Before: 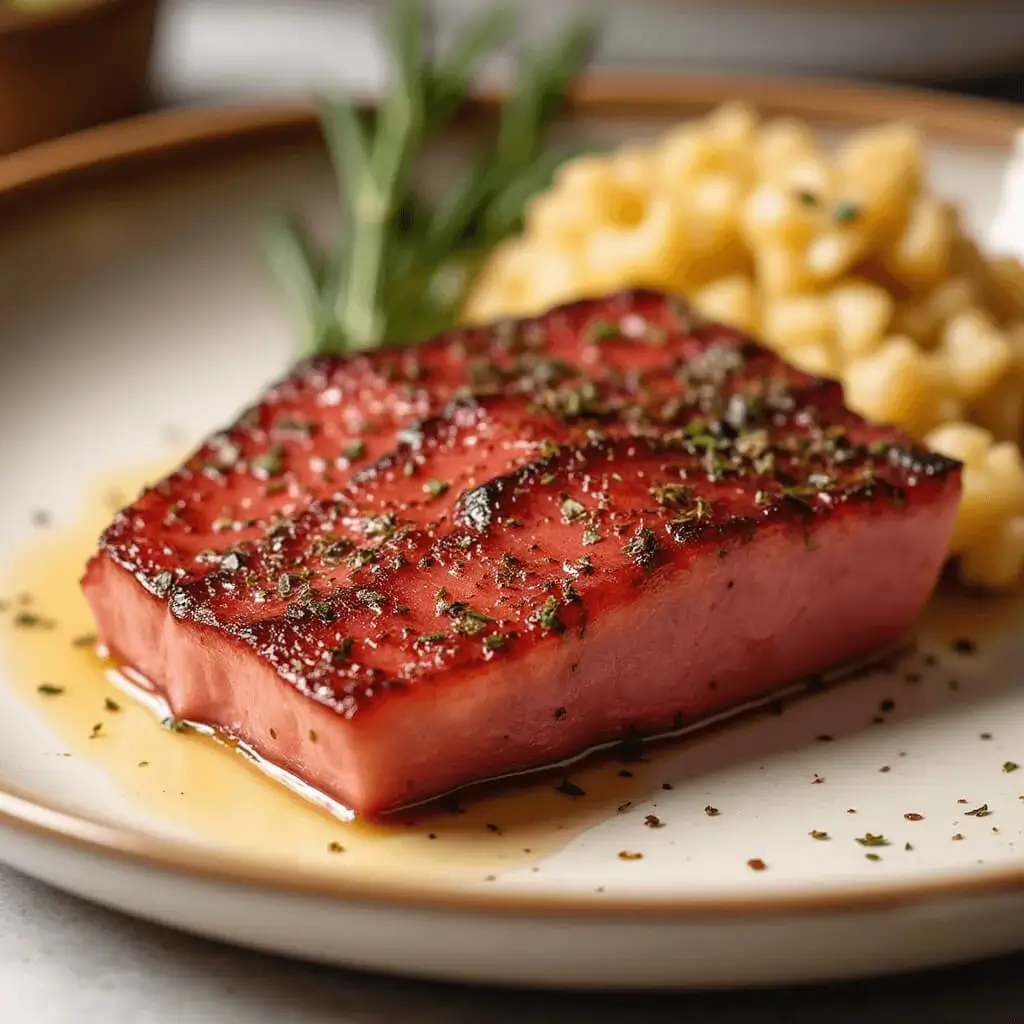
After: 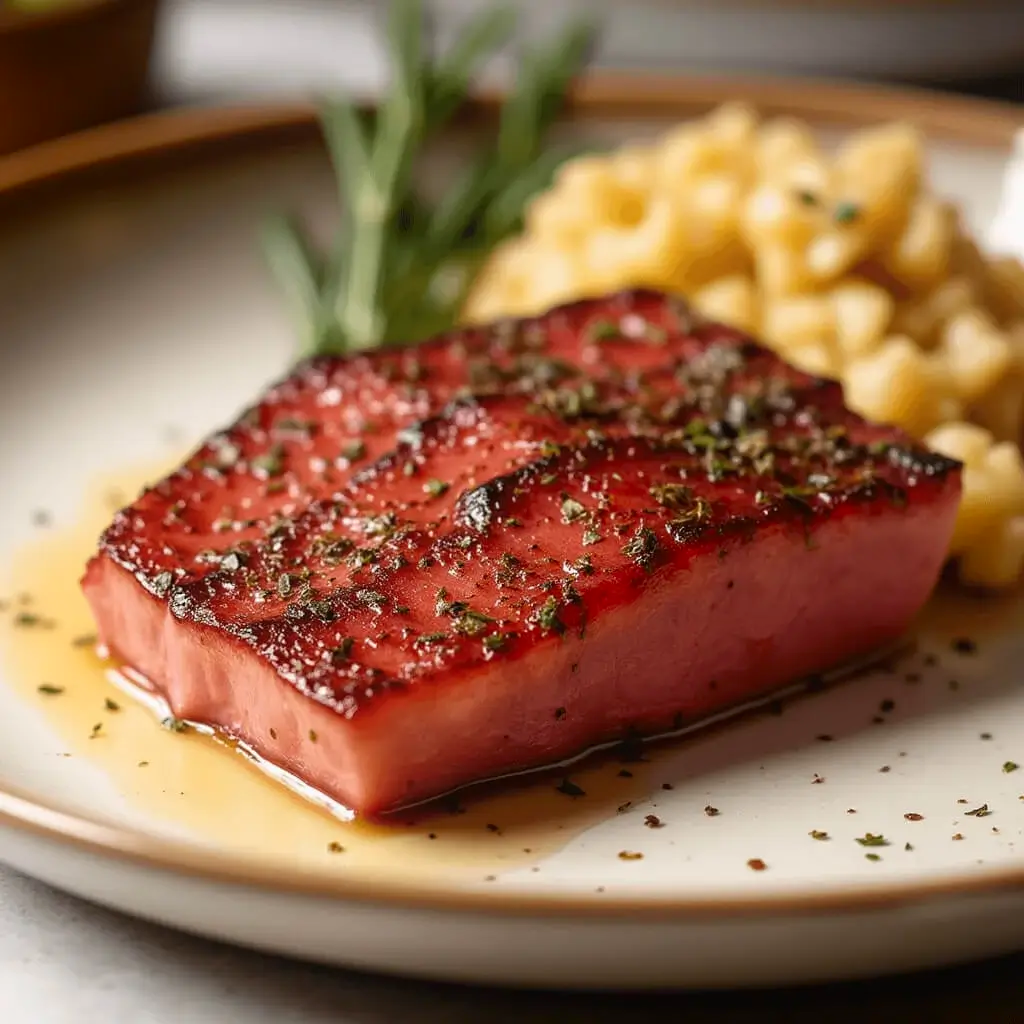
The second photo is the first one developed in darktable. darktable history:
shadows and highlights: shadows -69.11, highlights 35.48, soften with gaussian
